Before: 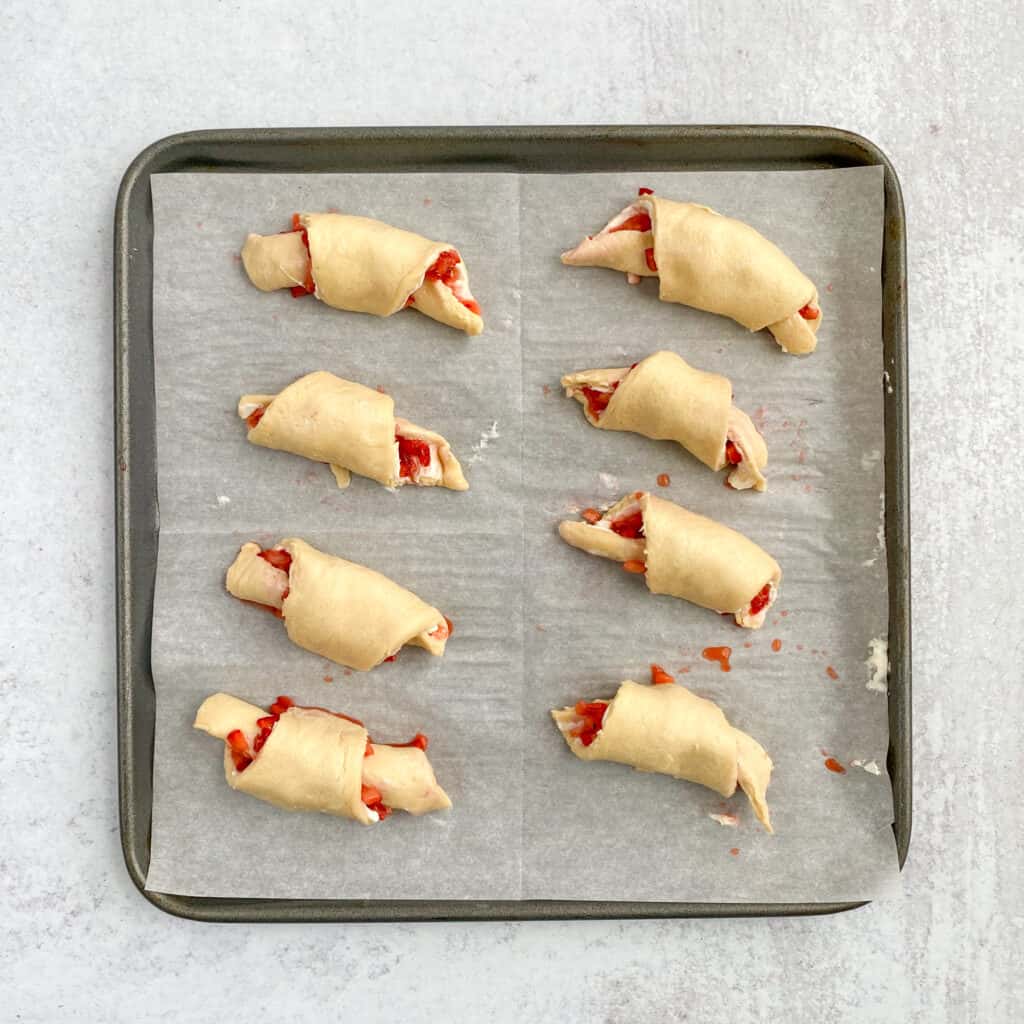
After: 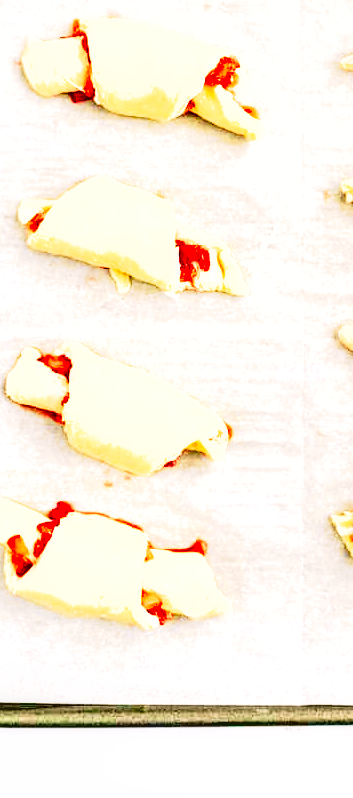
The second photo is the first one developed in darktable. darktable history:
shadows and highlights: low approximation 0.01, soften with gaussian
crop and rotate: left 21.559%, top 19.069%, right 43.95%, bottom 2.97%
exposure: black level correction 0, exposure 1.463 EV, compensate highlight preservation false
color balance rgb: shadows lift › chroma 1.026%, shadows lift › hue 215.78°, global offset › luminance 0.769%, perceptual saturation grading › global saturation 20%, perceptual saturation grading › highlights -25.326%, perceptual saturation grading › shadows 50.139%, perceptual brilliance grading › global brilliance 2.879%, perceptual brilliance grading › highlights -2.716%, perceptual brilliance grading › shadows 3.211%, global vibrance 9.402%
base curve: curves: ch0 [(0, 0) (0.579, 0.807) (1, 1)], preserve colors none
tone curve: curves: ch0 [(0, 0.011) (0.053, 0.026) (0.174, 0.115) (0.398, 0.444) (0.673, 0.775) (0.829, 0.906) (0.991, 0.981)]; ch1 [(0, 0) (0.276, 0.206) (0.409, 0.383) (0.473, 0.458) (0.492, 0.501) (0.512, 0.513) (0.54, 0.543) (0.585, 0.617) (0.659, 0.686) (0.78, 0.8) (1, 1)]; ch2 [(0, 0) (0.438, 0.449) (0.473, 0.469) (0.503, 0.5) (0.523, 0.534) (0.562, 0.594) (0.612, 0.635) (0.695, 0.713) (1, 1)], color space Lab, independent channels, preserve colors none
local contrast: detail 130%
